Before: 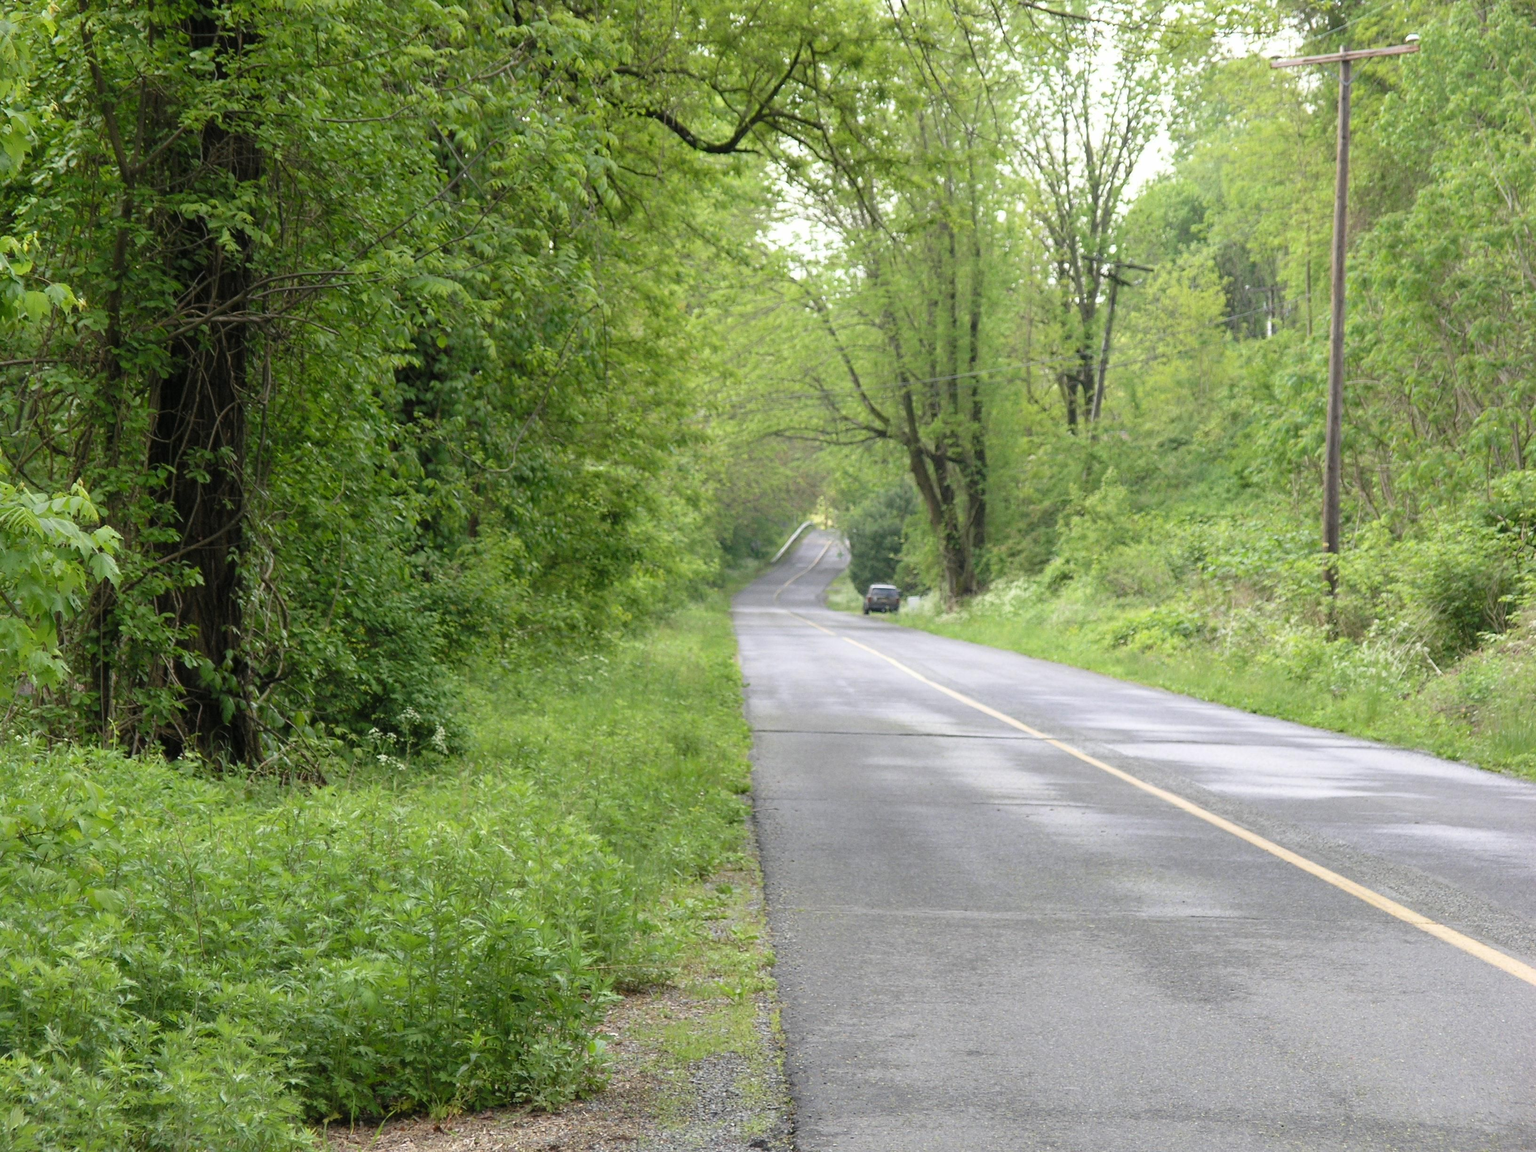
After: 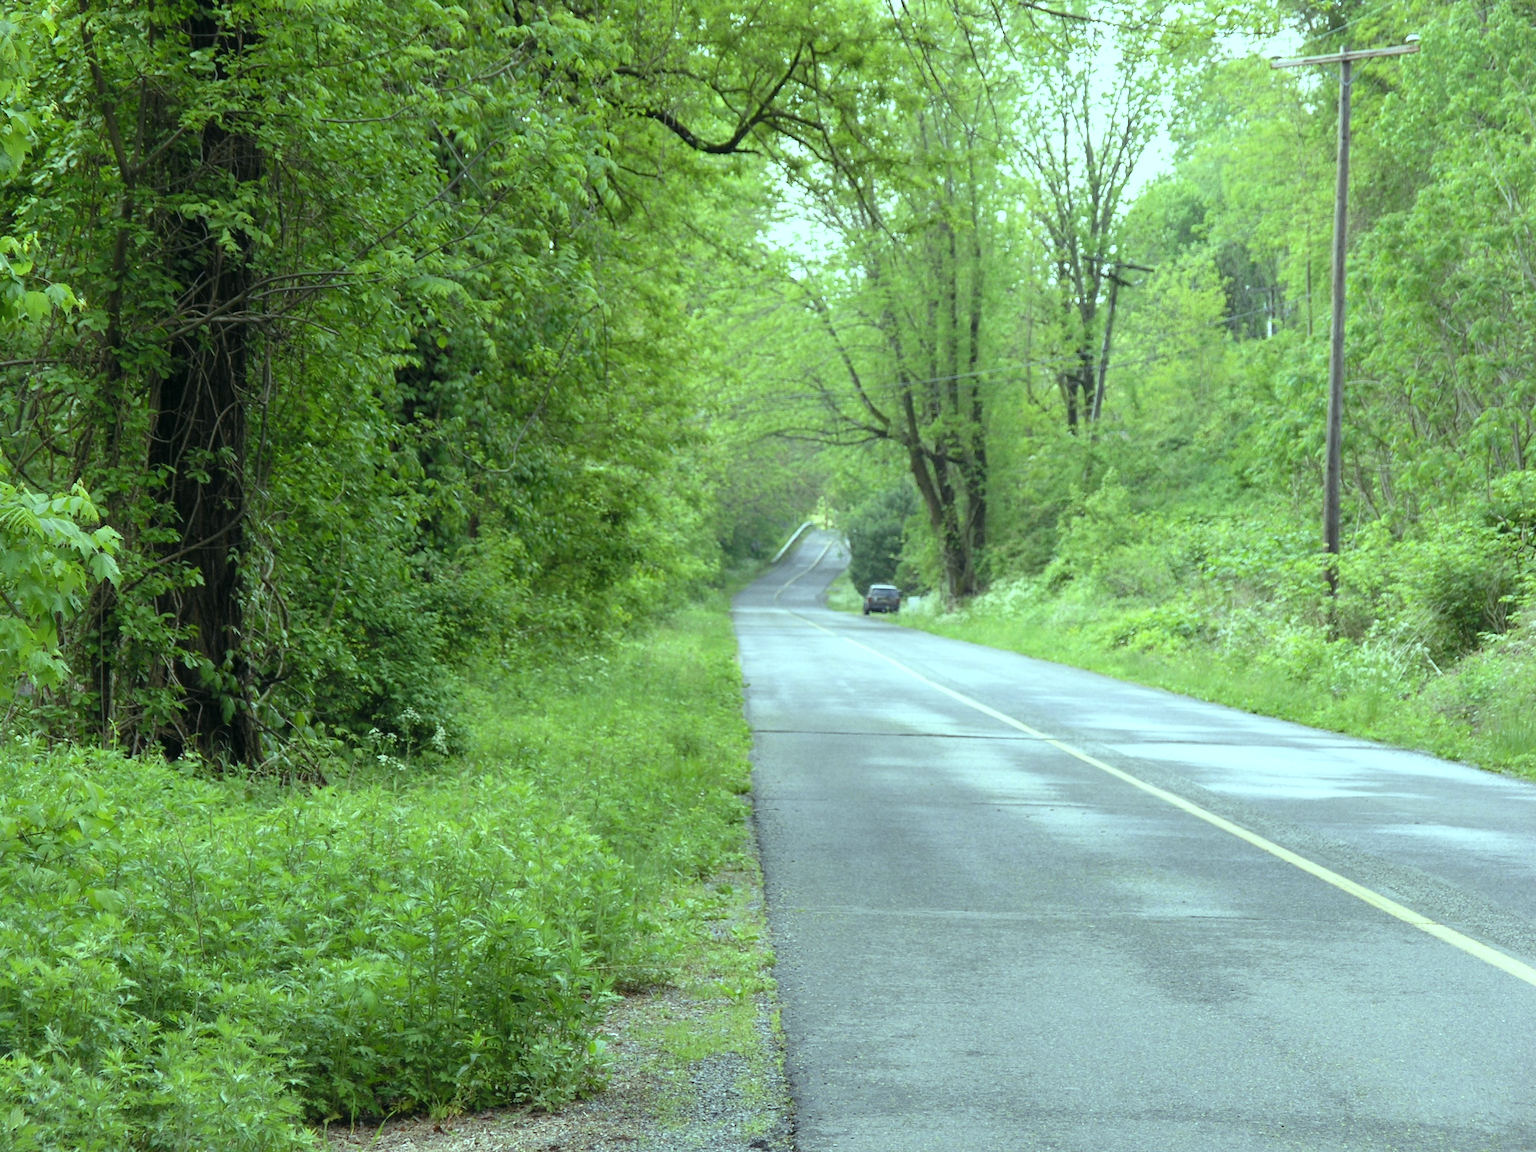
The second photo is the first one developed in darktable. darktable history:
color balance: mode lift, gamma, gain (sRGB), lift [0.997, 0.979, 1.021, 1.011], gamma [1, 1.084, 0.916, 0.998], gain [1, 0.87, 1.13, 1.101], contrast 4.55%, contrast fulcrum 38.24%, output saturation 104.09%
